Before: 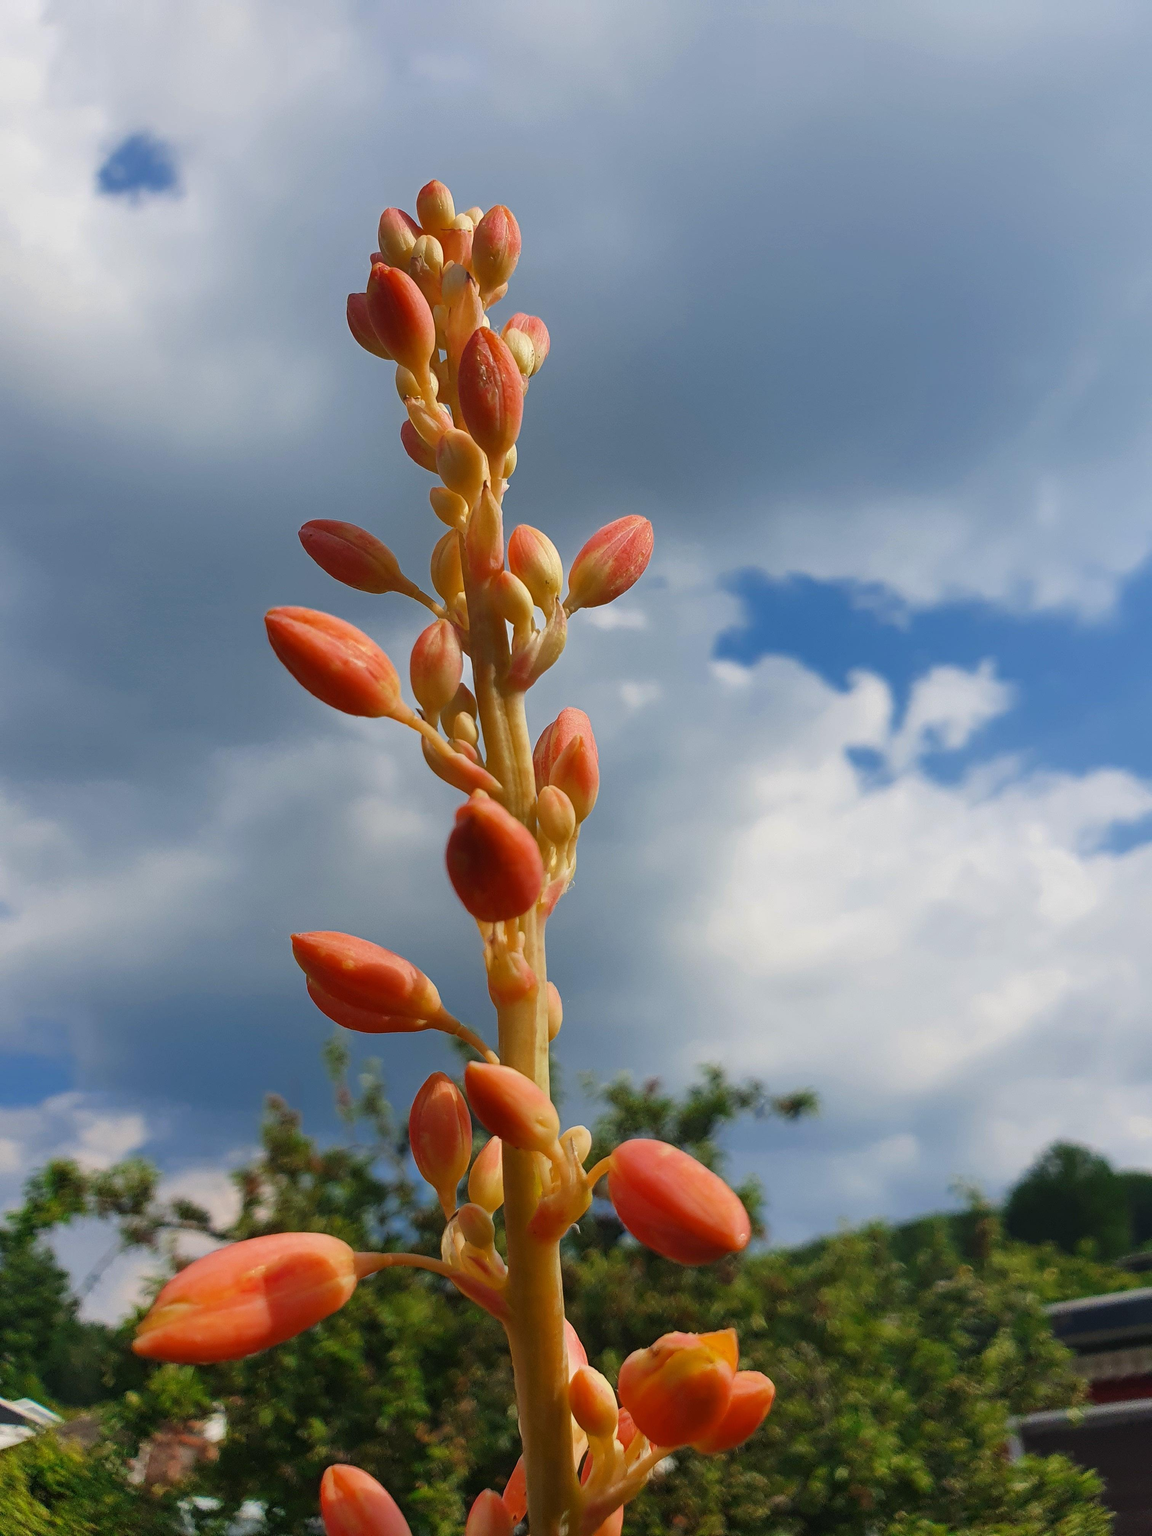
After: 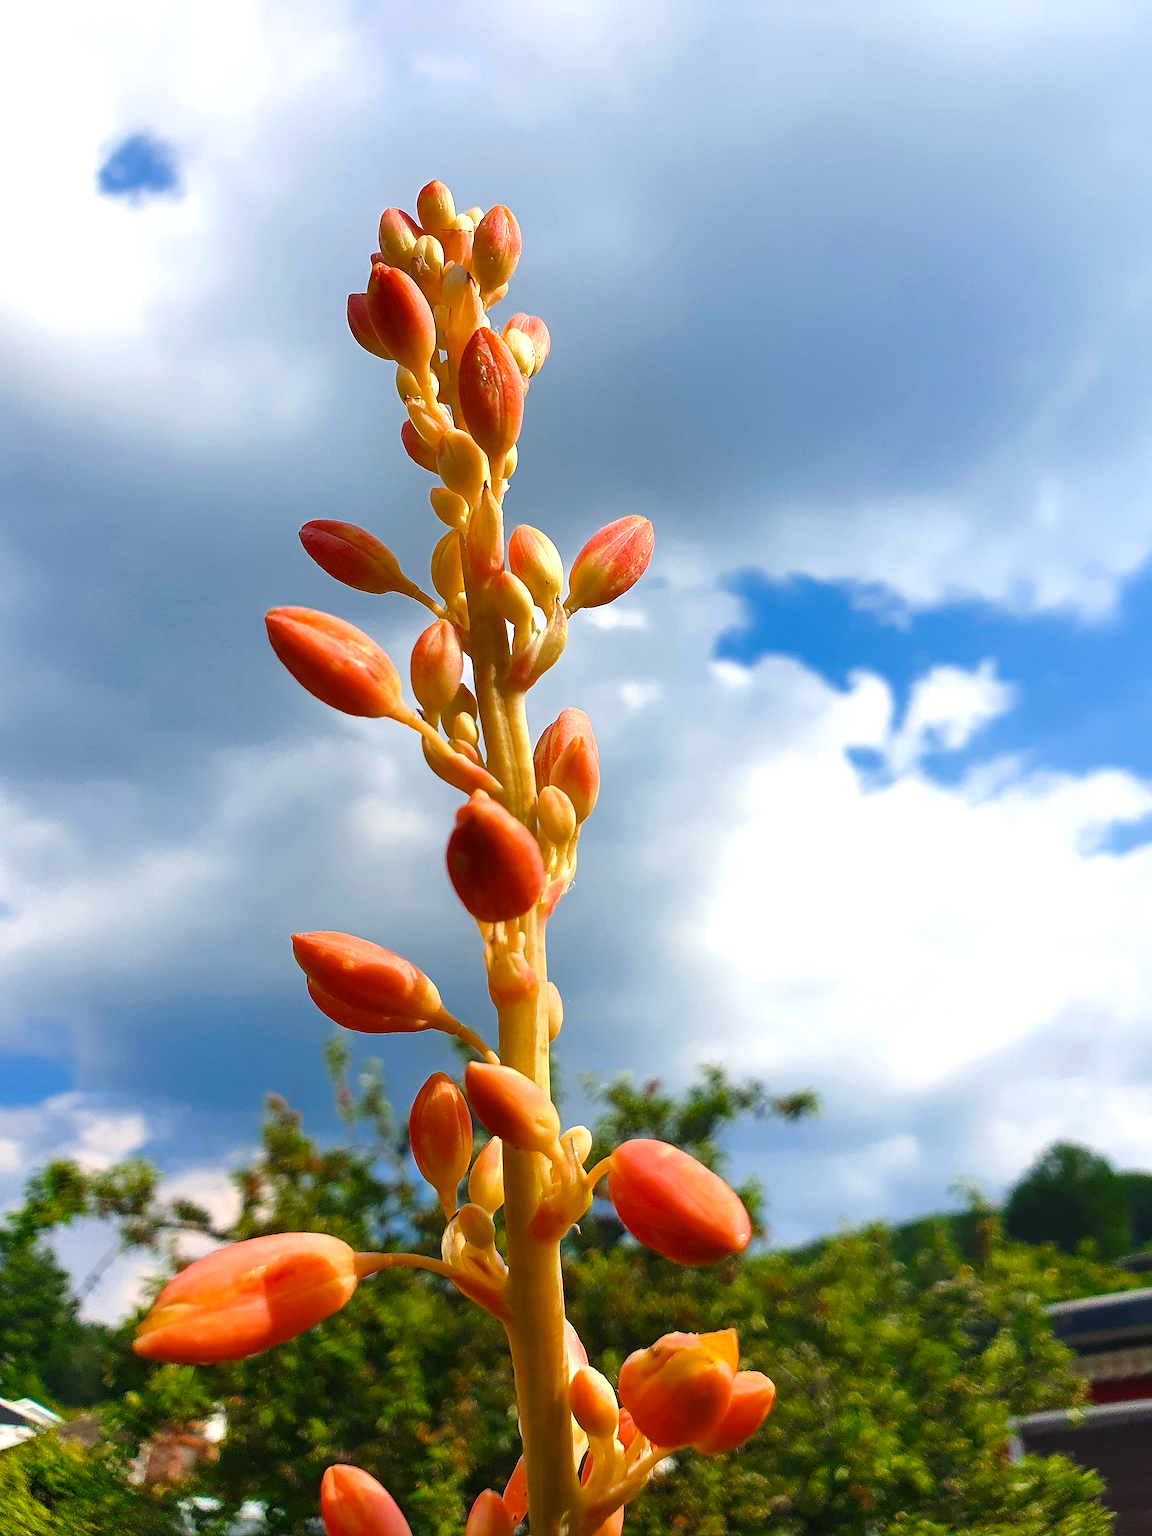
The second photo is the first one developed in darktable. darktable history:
sharpen: on, module defaults
color balance rgb: perceptual saturation grading › global saturation 20%, perceptual saturation grading › highlights -25.689%, perceptual saturation grading › shadows 24.286%, global vibrance 24.965%, contrast 10.159%
exposure: exposure 0.601 EV, compensate highlight preservation false
